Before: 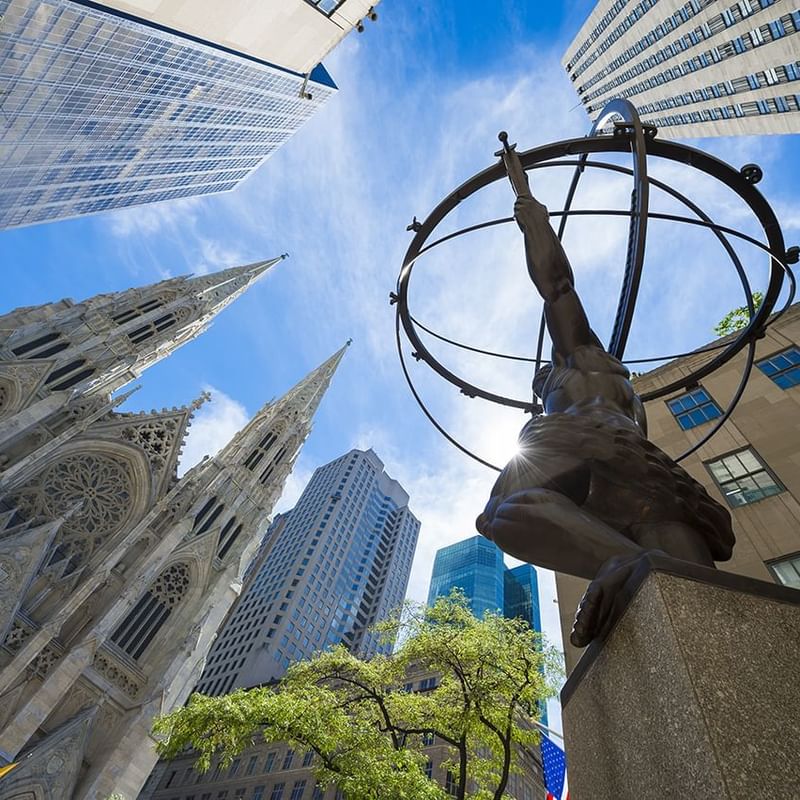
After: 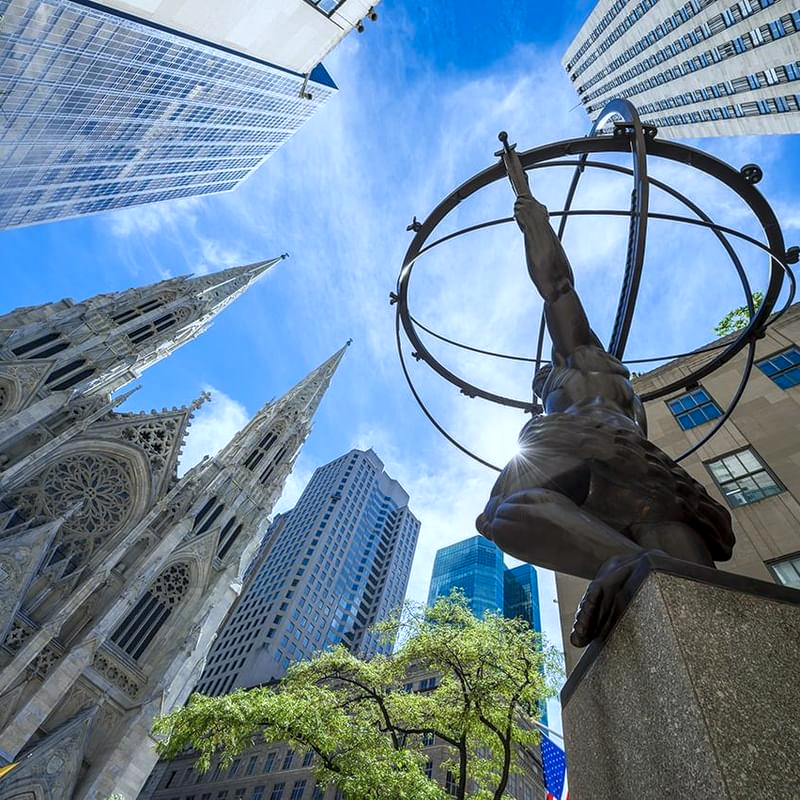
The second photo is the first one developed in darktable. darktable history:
color calibration: illuminant custom, x 0.368, y 0.373, temperature 4345.28 K
local contrast: detail 130%
